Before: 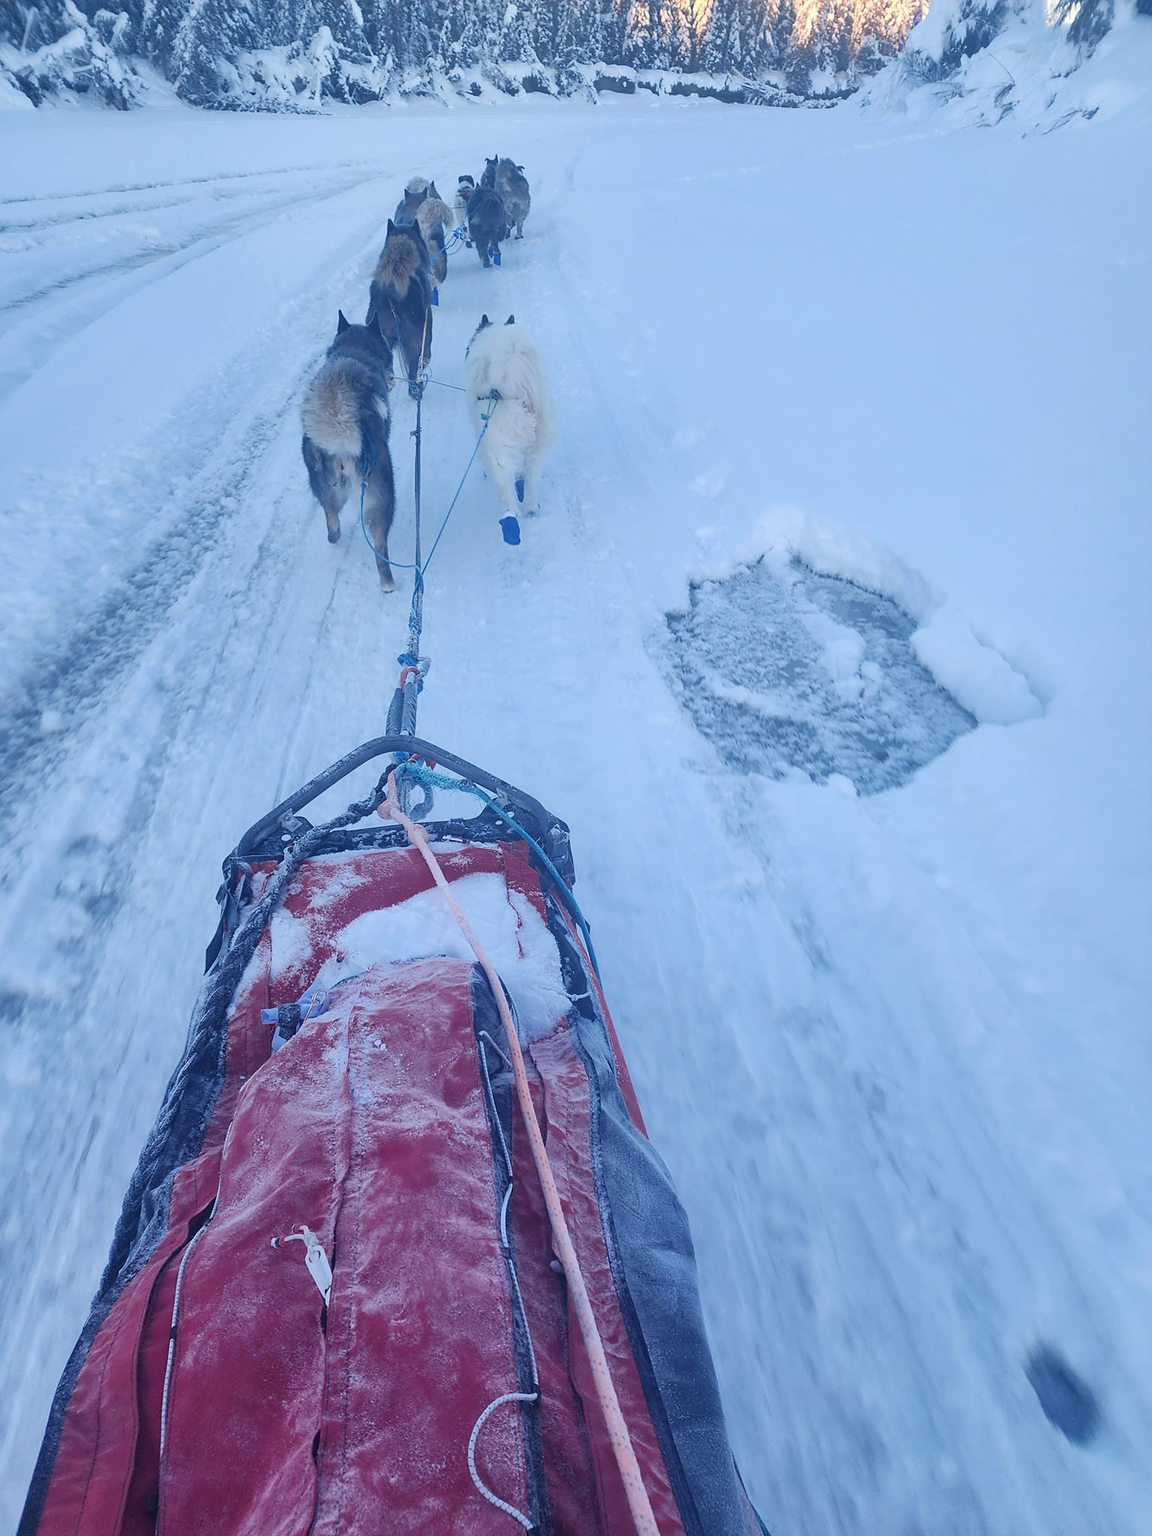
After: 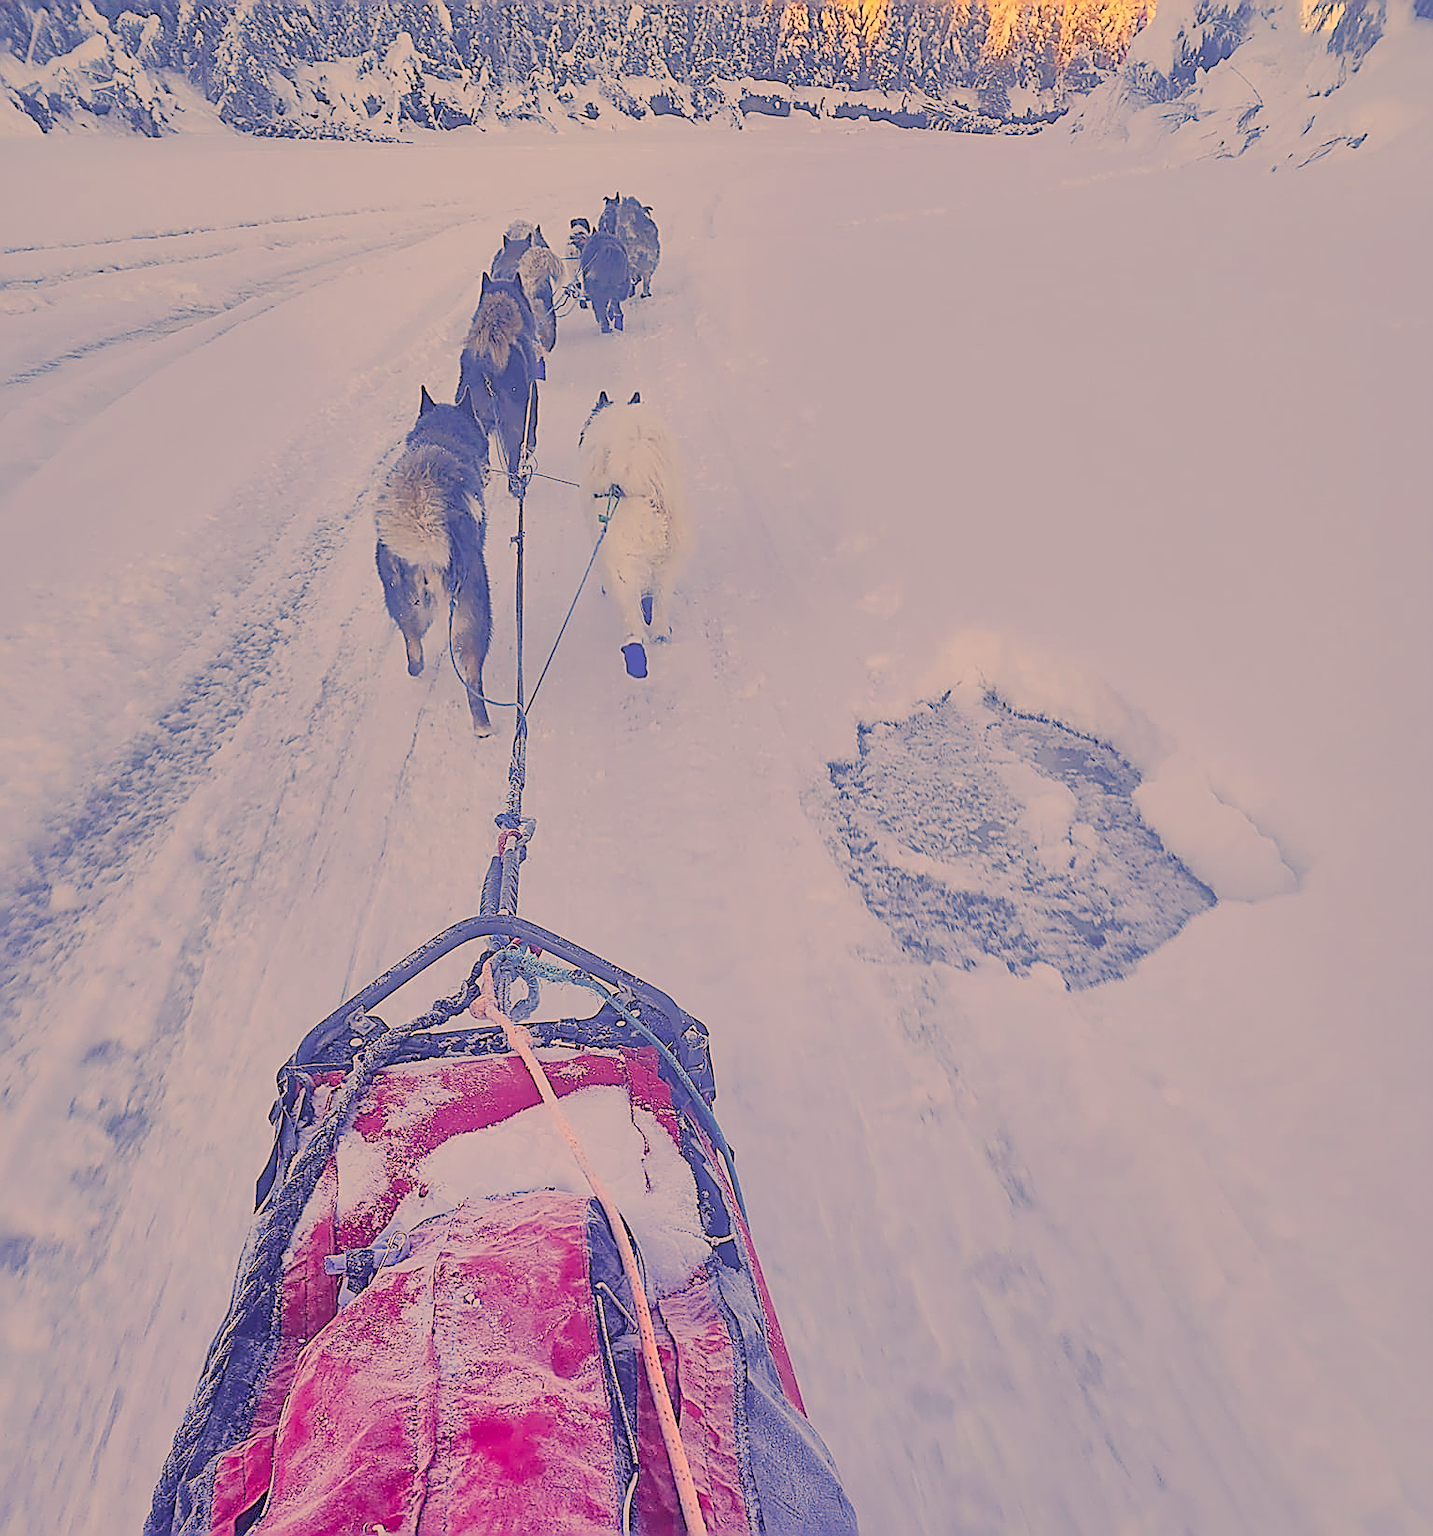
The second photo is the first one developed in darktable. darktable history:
shadows and highlights: on, module defaults
crop: bottom 19.6%
exposure: black level correction 0, exposure 1.102 EV, compensate highlight preservation false
color balance rgb: global offset › chroma 0.099%, global offset › hue 252.31°, linear chroma grading › global chroma 9.842%, perceptual saturation grading › global saturation 17.17%, global vibrance 20%
sharpen: amount 1.999
color correction: highlights a* 18.28, highlights b* 35.48, shadows a* 1.44, shadows b* 5.85, saturation 1.02
filmic rgb: black relative exposure -6.09 EV, white relative exposure 6.95 EV, threshold 3.01 EV, hardness 2.26, enable highlight reconstruction true
